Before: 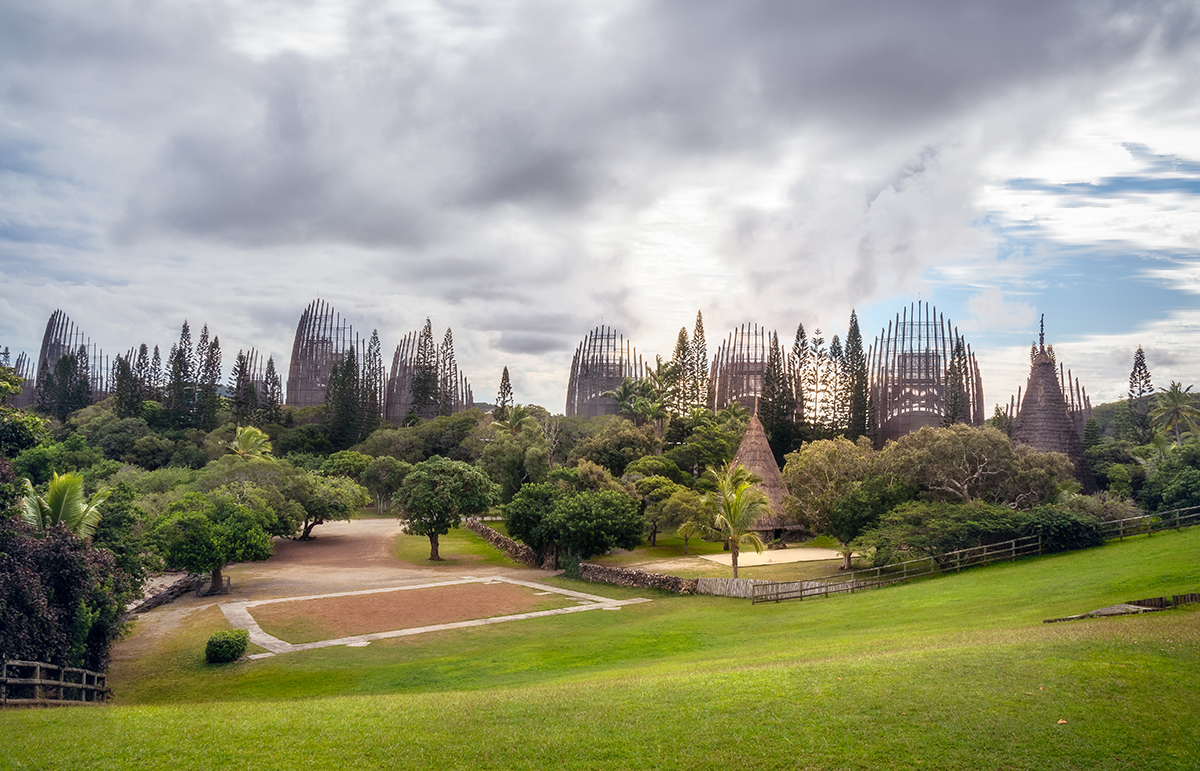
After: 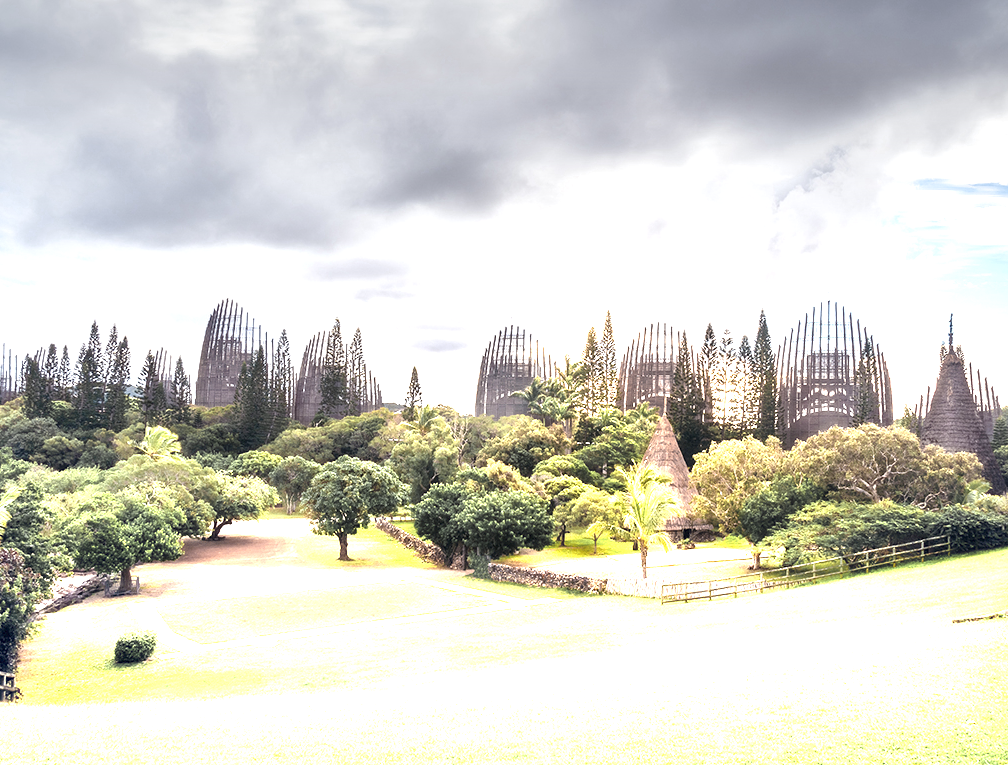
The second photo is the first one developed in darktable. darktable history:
color zones: curves: ch0 [(0.004, 0.306) (0.107, 0.448) (0.252, 0.656) (0.41, 0.398) (0.595, 0.515) (0.768, 0.628)]; ch1 [(0.07, 0.323) (0.151, 0.452) (0.252, 0.608) (0.346, 0.221) (0.463, 0.189) (0.61, 0.368) (0.735, 0.395) (0.921, 0.412)]; ch2 [(0, 0.476) (0.132, 0.512) (0.243, 0.512) (0.397, 0.48) (0.522, 0.376) (0.634, 0.536) (0.761, 0.46)]
graduated density: density -3.9 EV
crop: left 7.598%, right 7.873%
